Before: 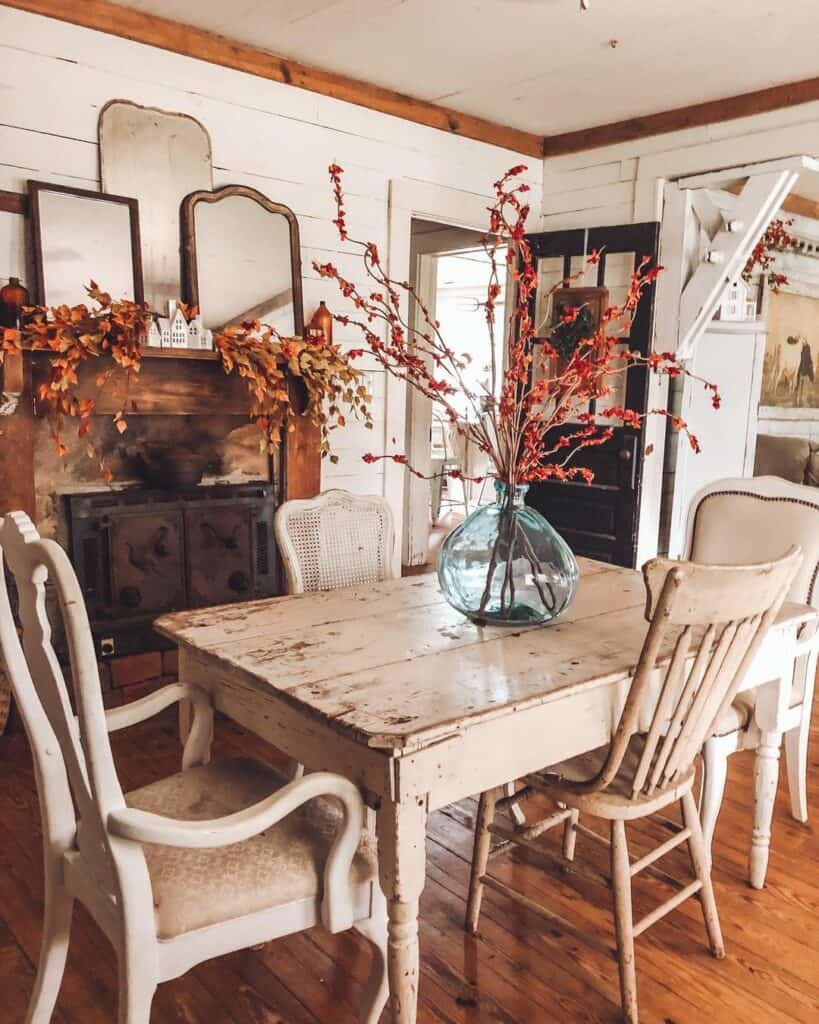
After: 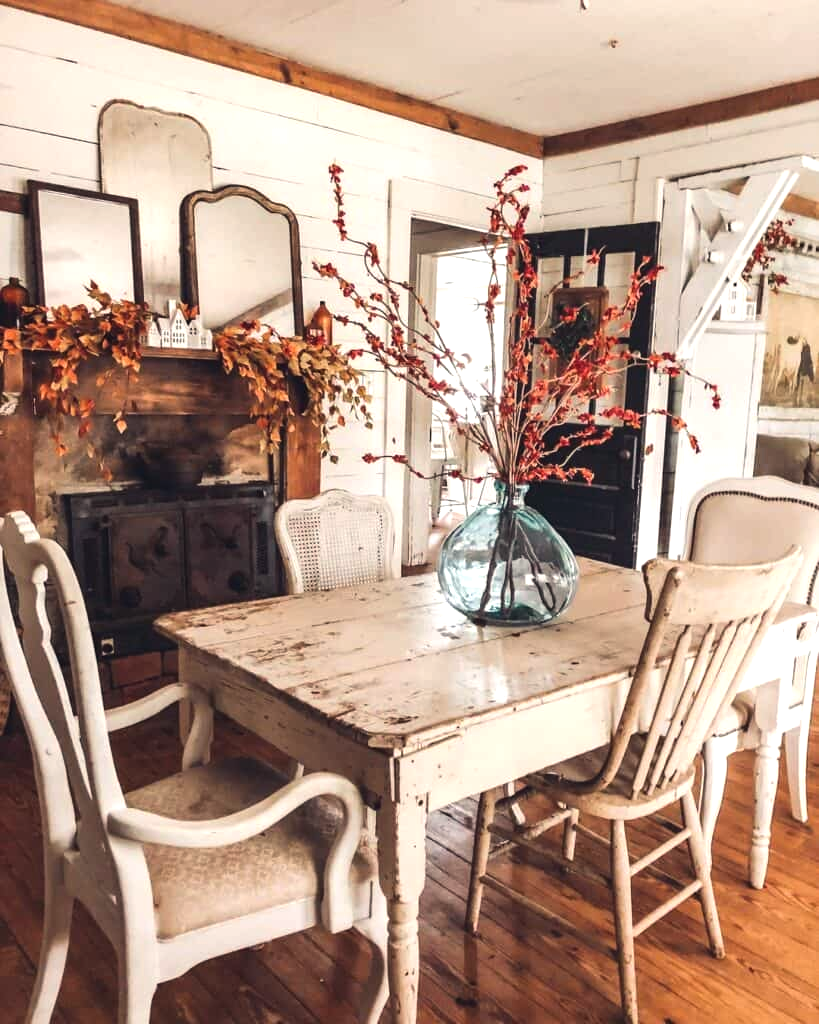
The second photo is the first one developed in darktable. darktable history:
tone equalizer: -8 EV -0.429 EV, -7 EV -0.383 EV, -6 EV -0.358 EV, -5 EV -0.196 EV, -3 EV 0.223 EV, -2 EV 0.337 EV, -1 EV 0.4 EV, +0 EV 0.404 EV, edges refinement/feathering 500, mask exposure compensation -1.57 EV, preserve details no
color correction: highlights a* 0.427, highlights b* 2.7, shadows a* -1.43, shadows b* -4.22
